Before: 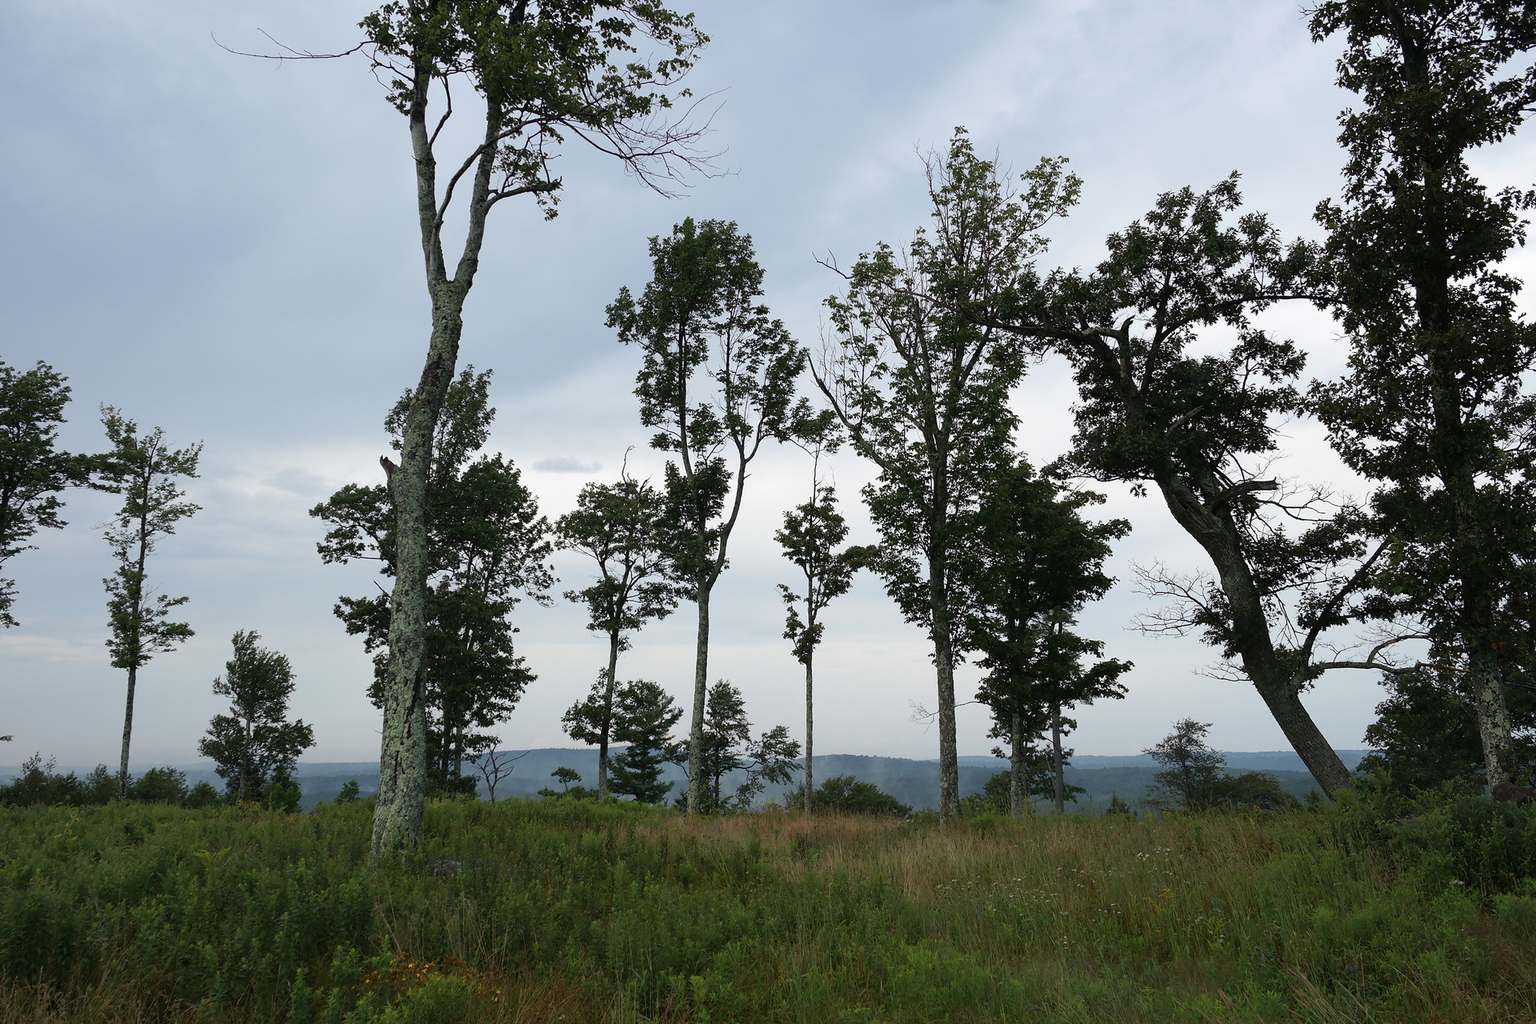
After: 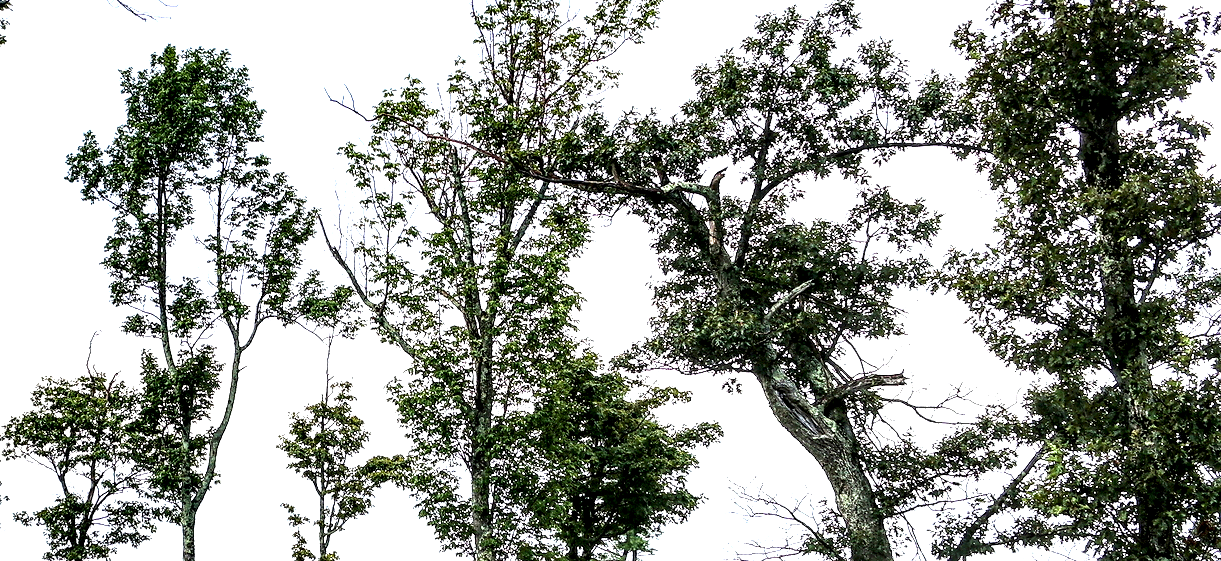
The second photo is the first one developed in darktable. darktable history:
contrast brightness saturation: contrast 0.197, brightness 0.156, saturation 0.224
crop: left 36.027%, top 17.797%, right 0.351%, bottom 38.299%
exposure: black level correction 0.001, exposure 1.646 EV, compensate highlight preservation false
sharpen: amount 0.21
local contrast: highlights 115%, shadows 42%, detail 293%
color balance rgb: perceptual saturation grading › global saturation 30.765%
